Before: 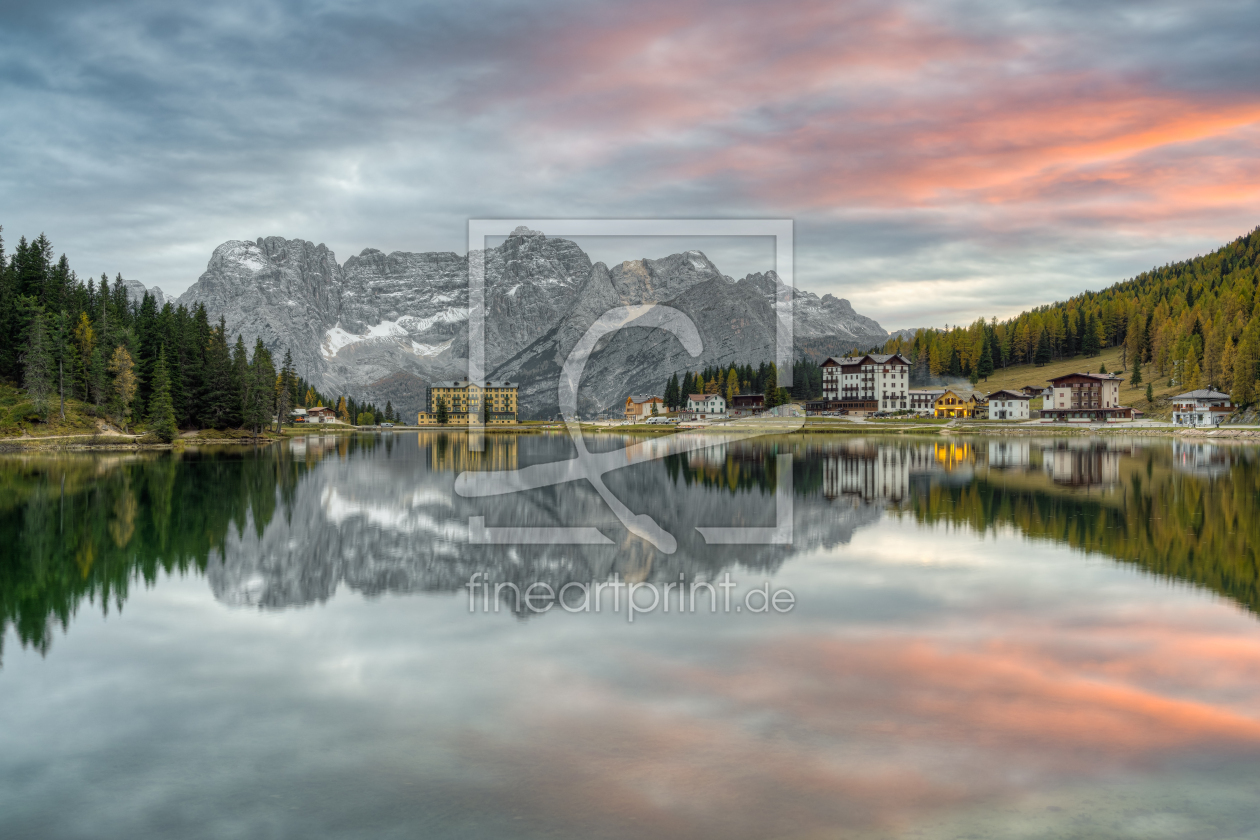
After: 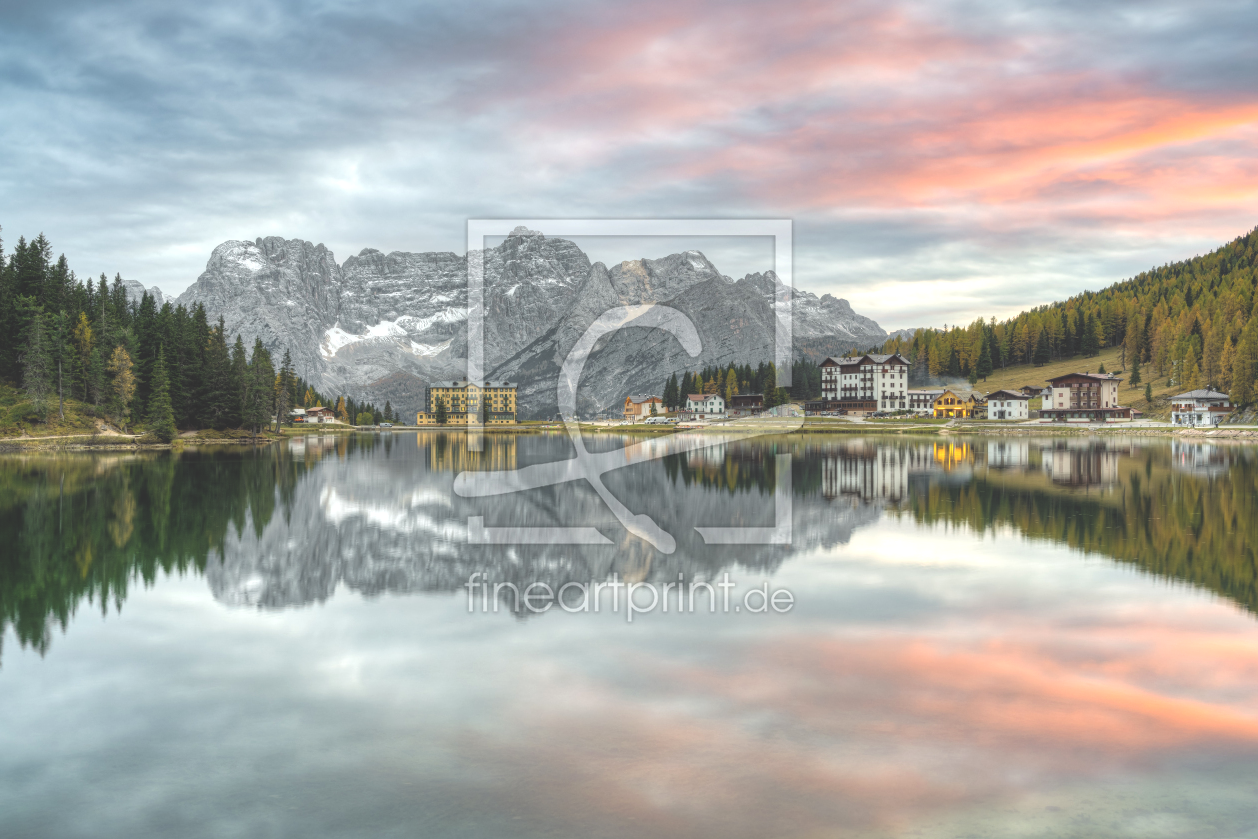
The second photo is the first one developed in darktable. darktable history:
tone equalizer: -8 EV -0.409 EV, -7 EV -0.42 EV, -6 EV -0.306 EV, -5 EV -0.21 EV, -3 EV 0.204 EV, -2 EV 0.356 EV, -1 EV 0.41 EV, +0 EV 0.411 EV
crop and rotate: left 0.104%, bottom 0.011%
exposure: black level correction -0.029, compensate exposure bias true, compensate highlight preservation false
